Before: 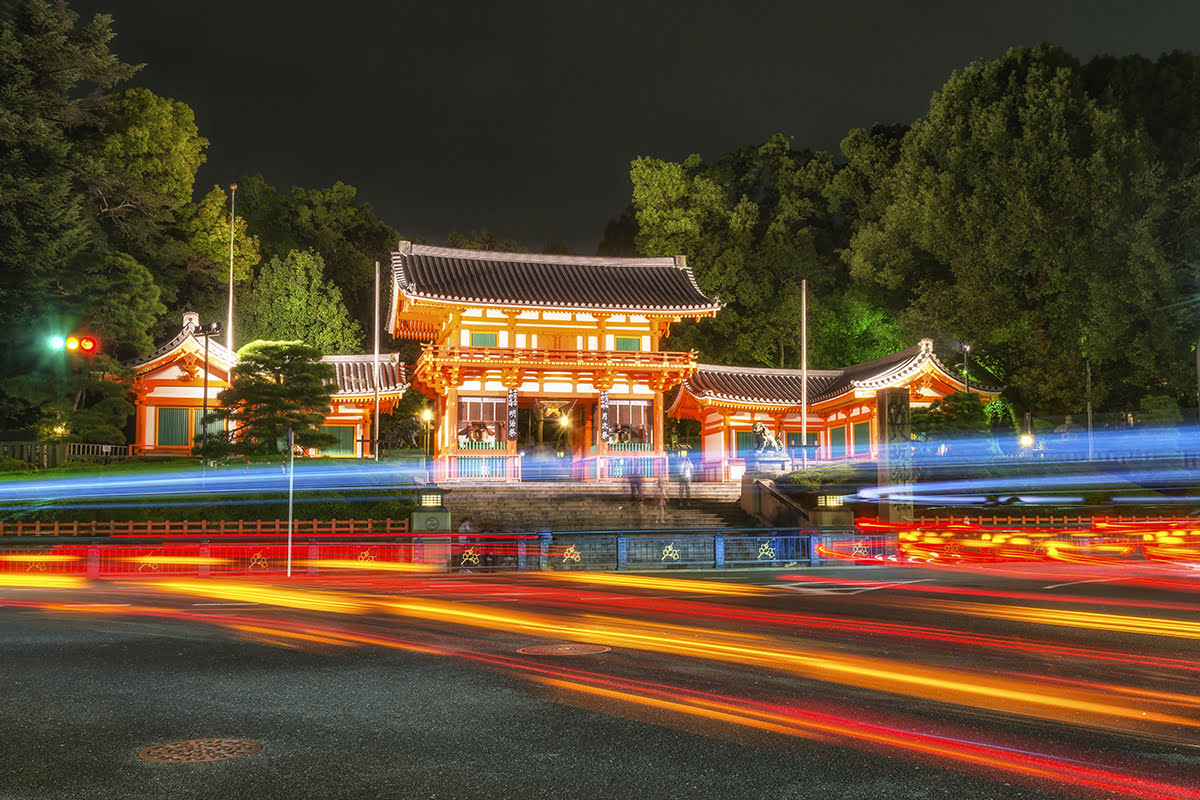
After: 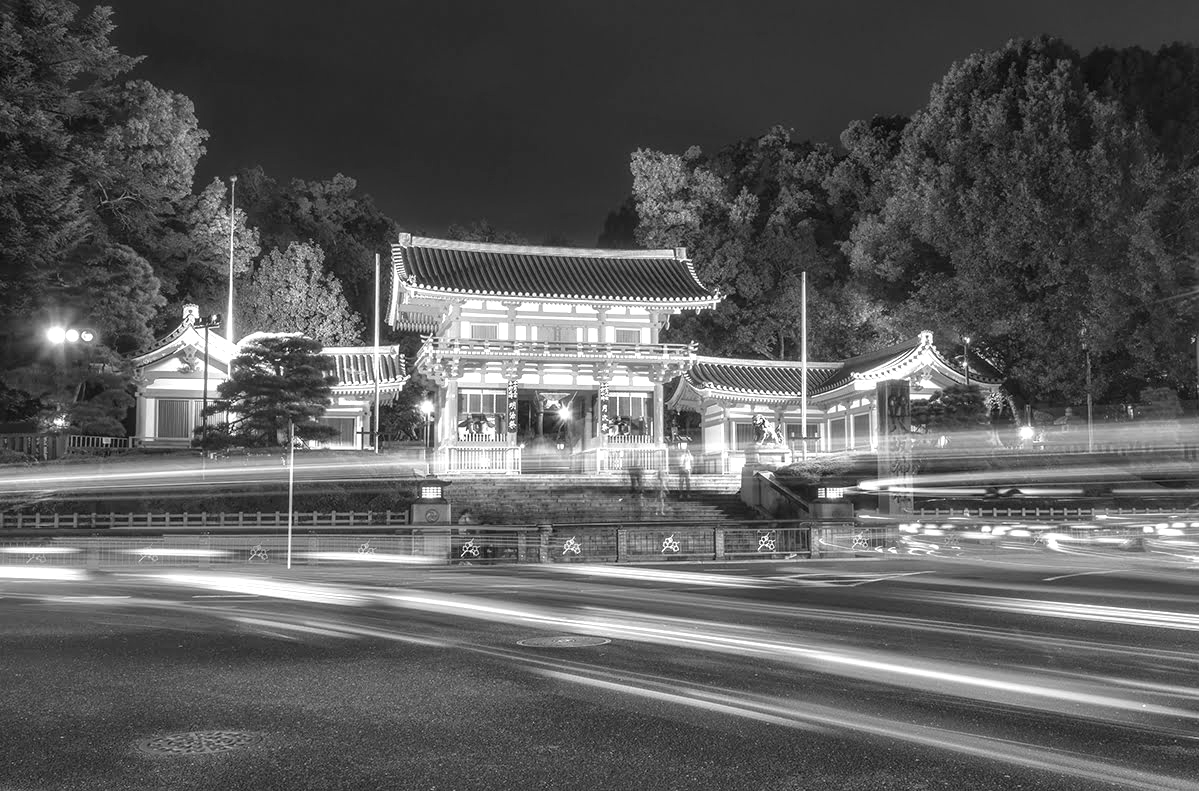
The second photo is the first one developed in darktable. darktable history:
monochrome: a 32, b 64, size 2.3
crop: top 1.049%, right 0.001%
exposure: exposure 0.564 EV, compensate highlight preservation false
color correction: highlights a* -10.69, highlights b* -19.19
